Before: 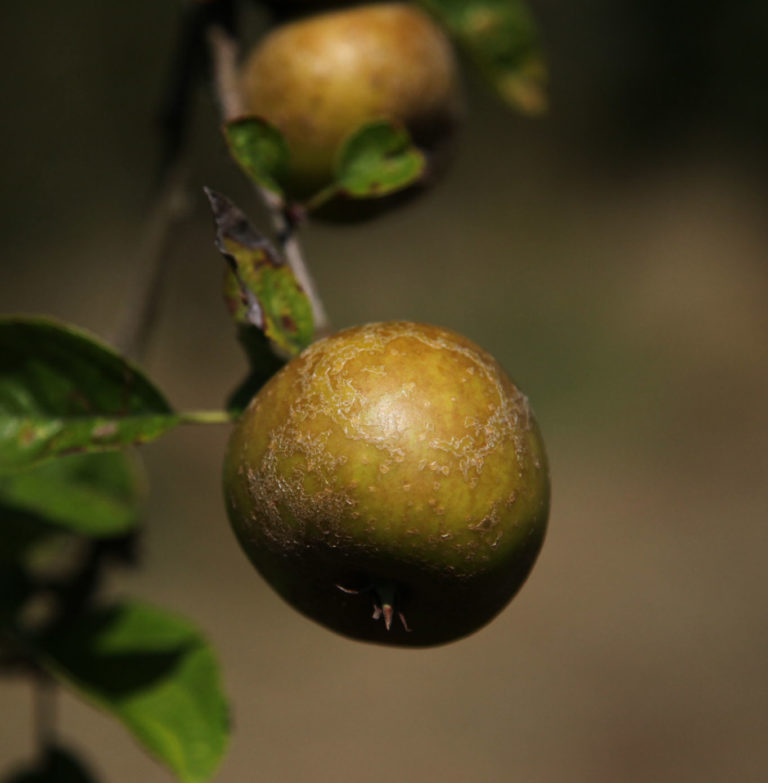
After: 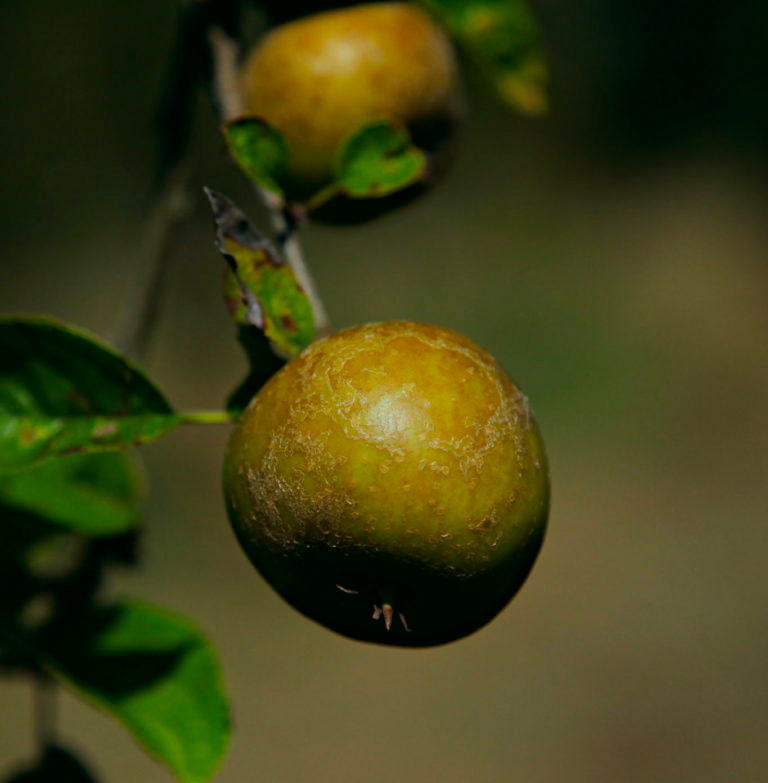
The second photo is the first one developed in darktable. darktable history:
color correction: highlights a* -7.38, highlights b* 0.993, shadows a* -3.2, saturation 1.38
filmic rgb: middle gray luminance 18.25%, black relative exposure -10.5 EV, white relative exposure 3.42 EV, threshold 2.97 EV, target black luminance 0%, hardness 6.06, latitude 98.83%, contrast 0.851, shadows ↔ highlights balance 0.459%, preserve chrominance max RGB, color science v6 (2022), contrast in shadows safe, contrast in highlights safe, enable highlight reconstruction true
haze removal: compatibility mode true, adaptive false
